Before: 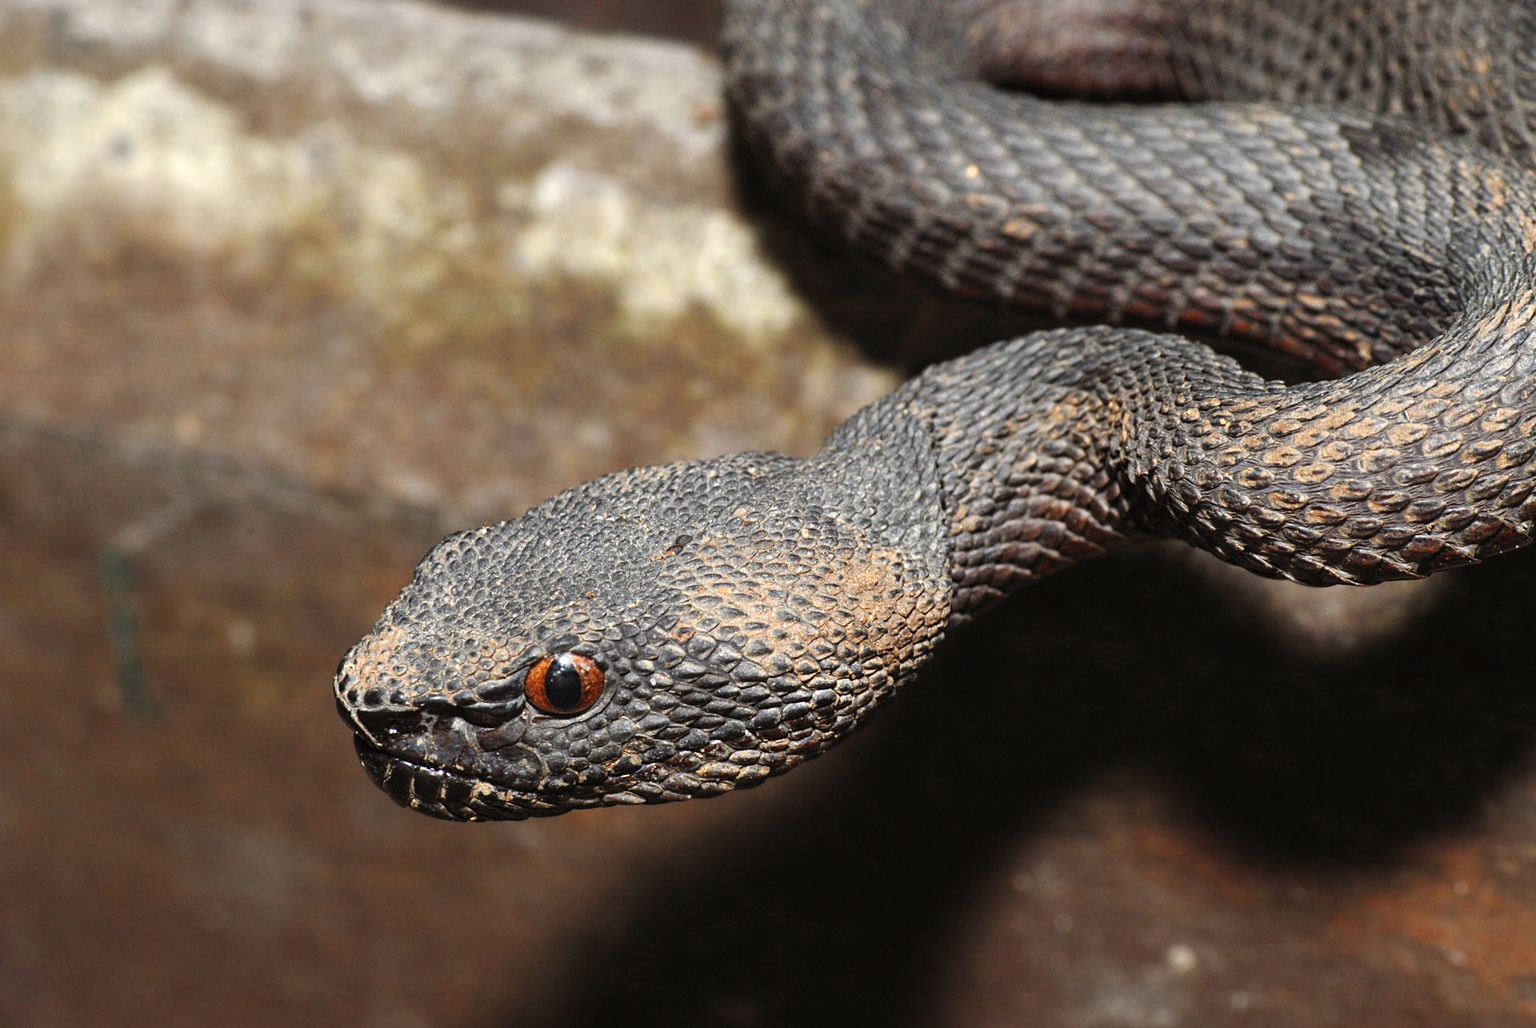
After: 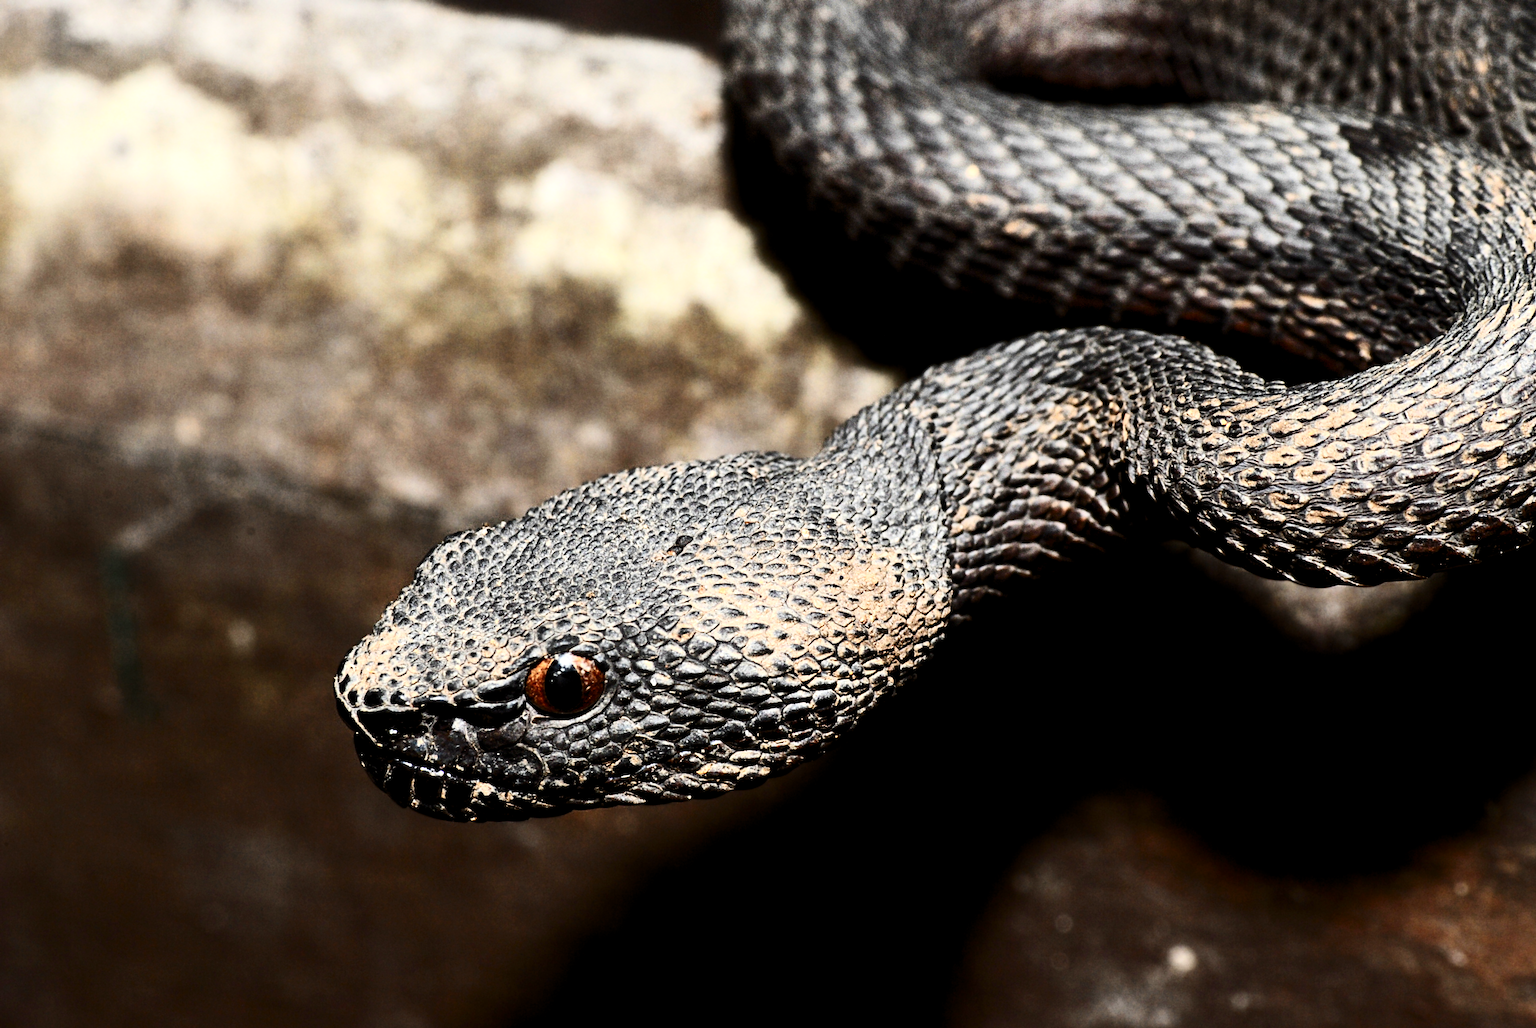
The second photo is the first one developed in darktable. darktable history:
contrast brightness saturation: contrast 0.5, saturation -0.1
levels: levels [0.026, 0.507, 0.987]
